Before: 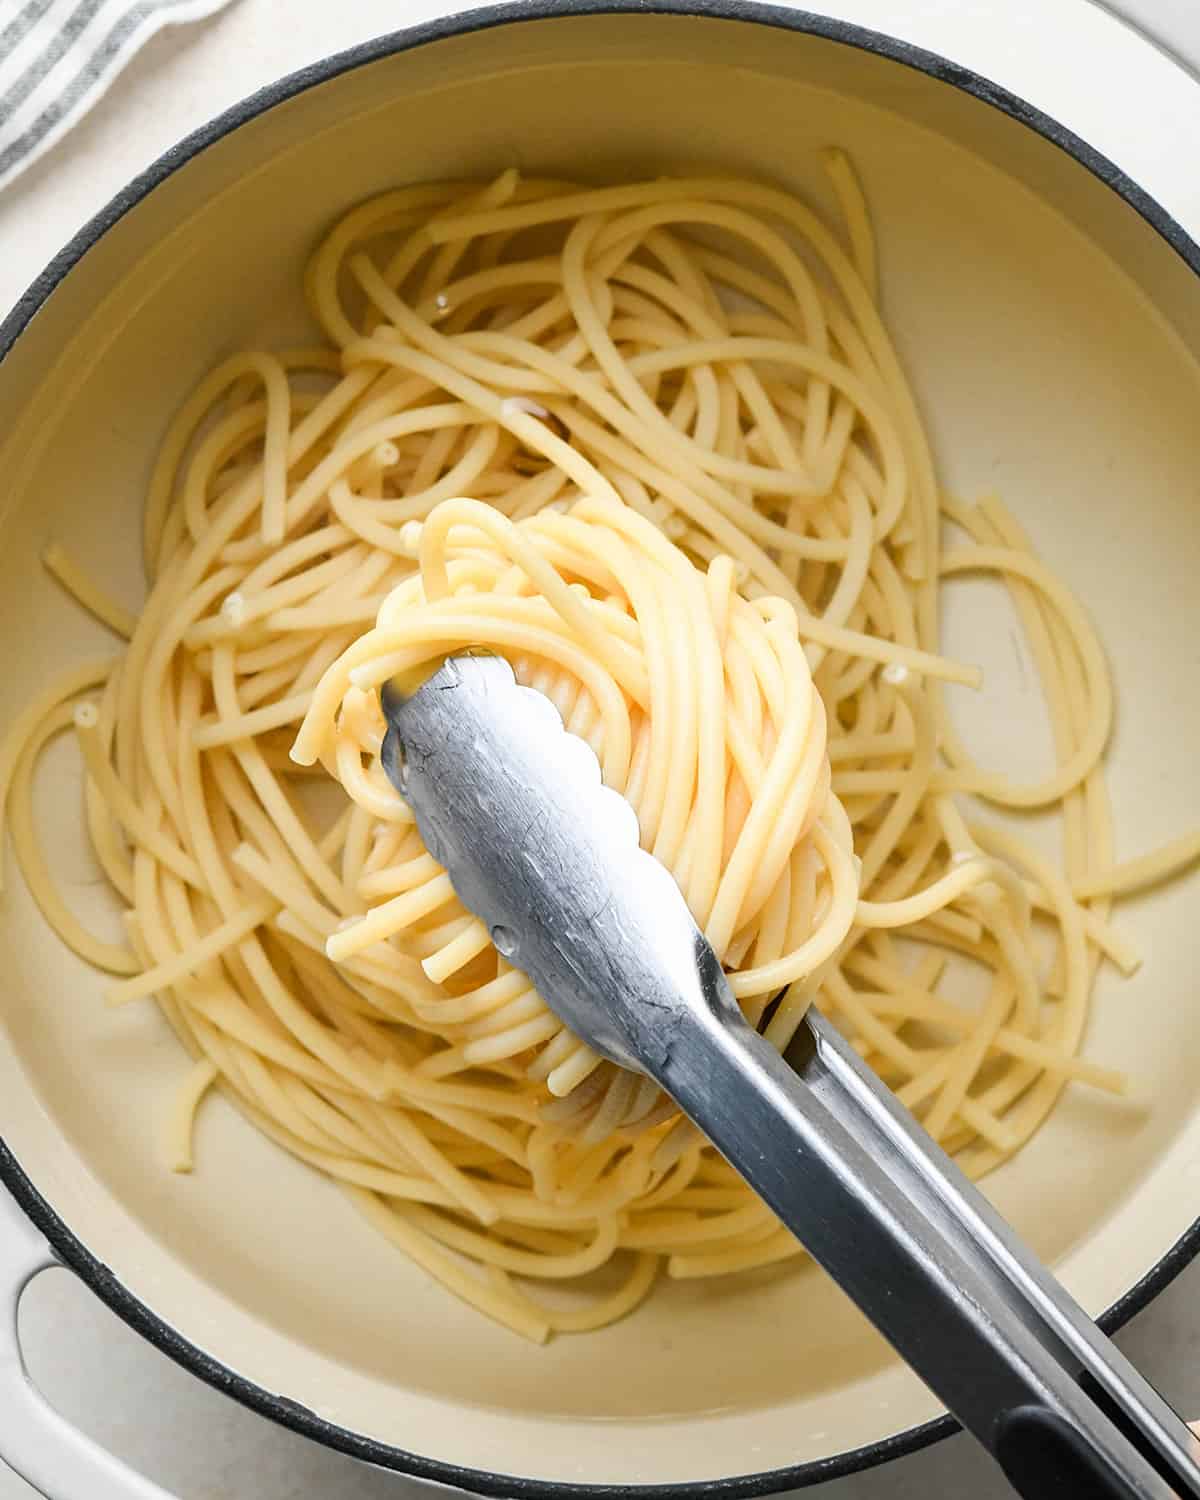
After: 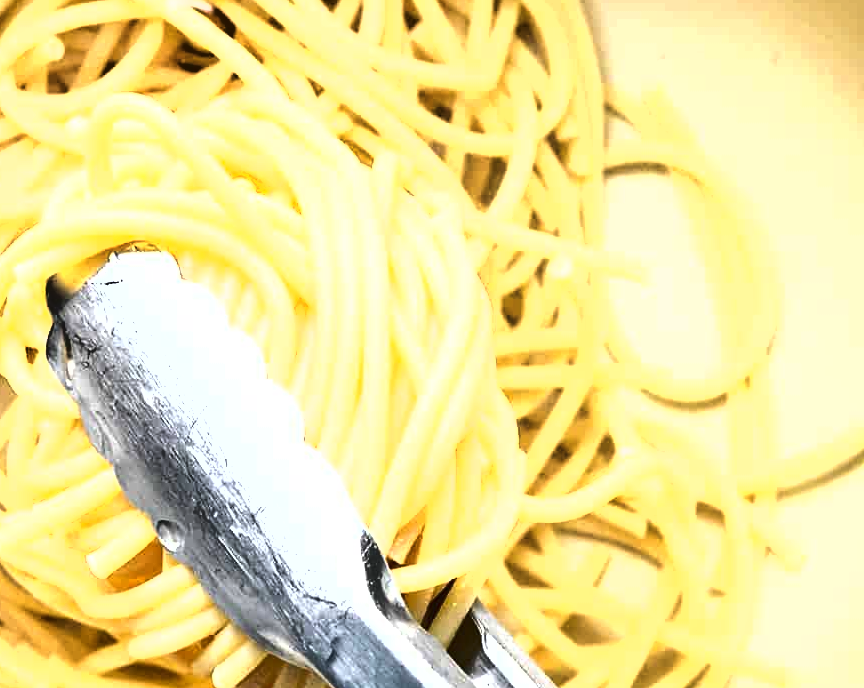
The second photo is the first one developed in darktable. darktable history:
crop and rotate: left 27.938%, top 27.046%, bottom 27.046%
shadows and highlights: highlights color adjustment 0%, low approximation 0.01, soften with gaussian
exposure: black level correction 0, exposure 1.379 EV, compensate exposure bias true, compensate highlight preservation false
